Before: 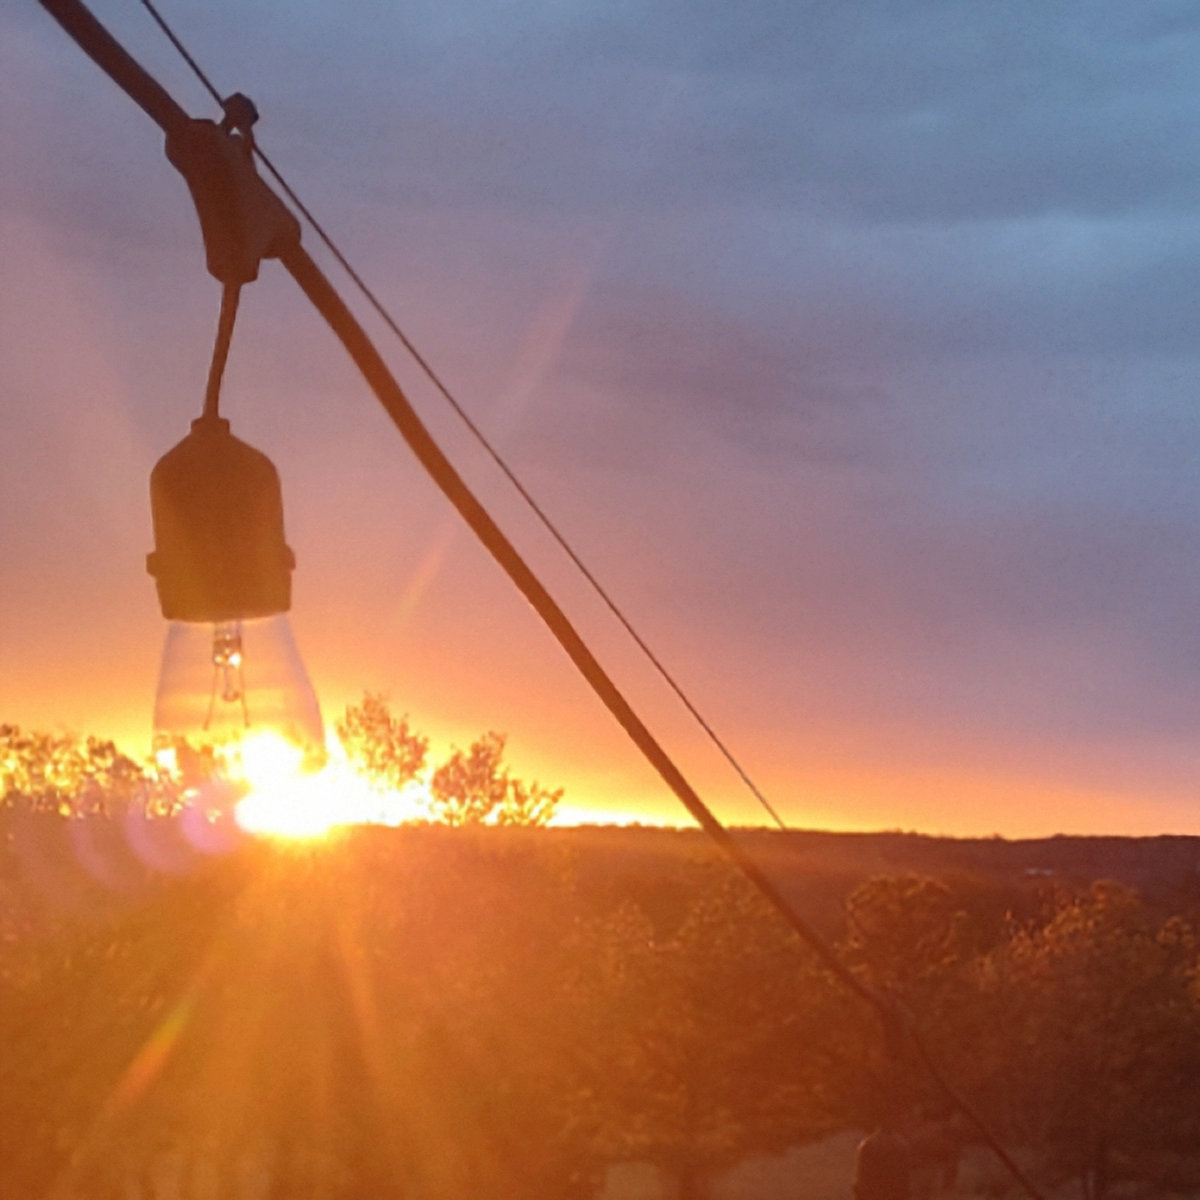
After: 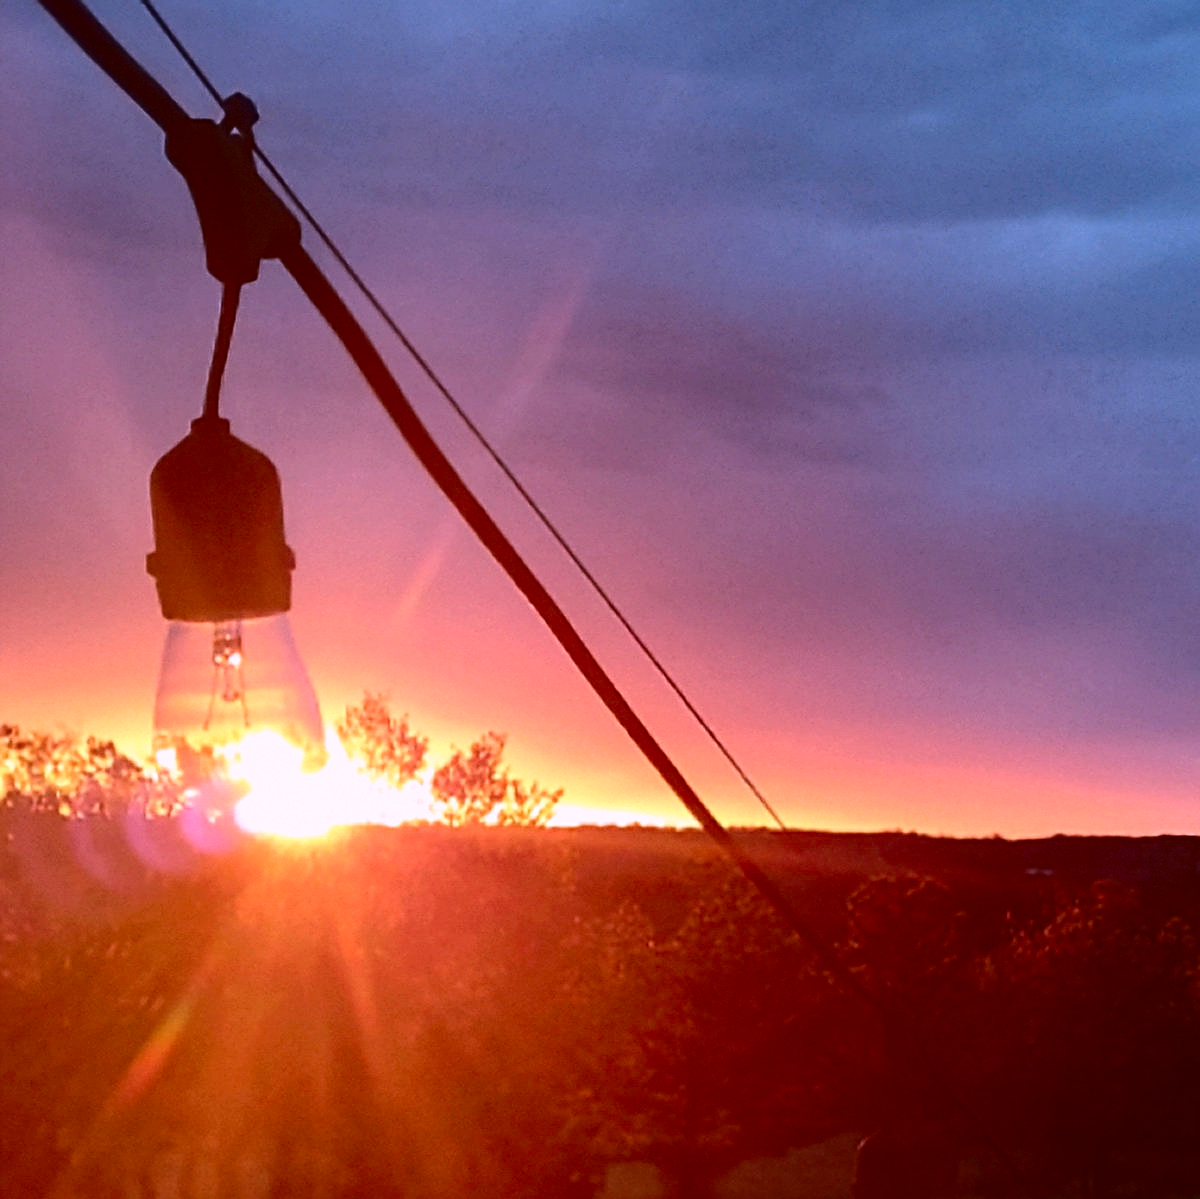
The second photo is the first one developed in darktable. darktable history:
color correction: highlights a* 15.09, highlights b* -25.16
crop: bottom 0.072%
sharpen: on, module defaults
contrast brightness saturation: contrast 0.222, brightness -0.18, saturation 0.243
